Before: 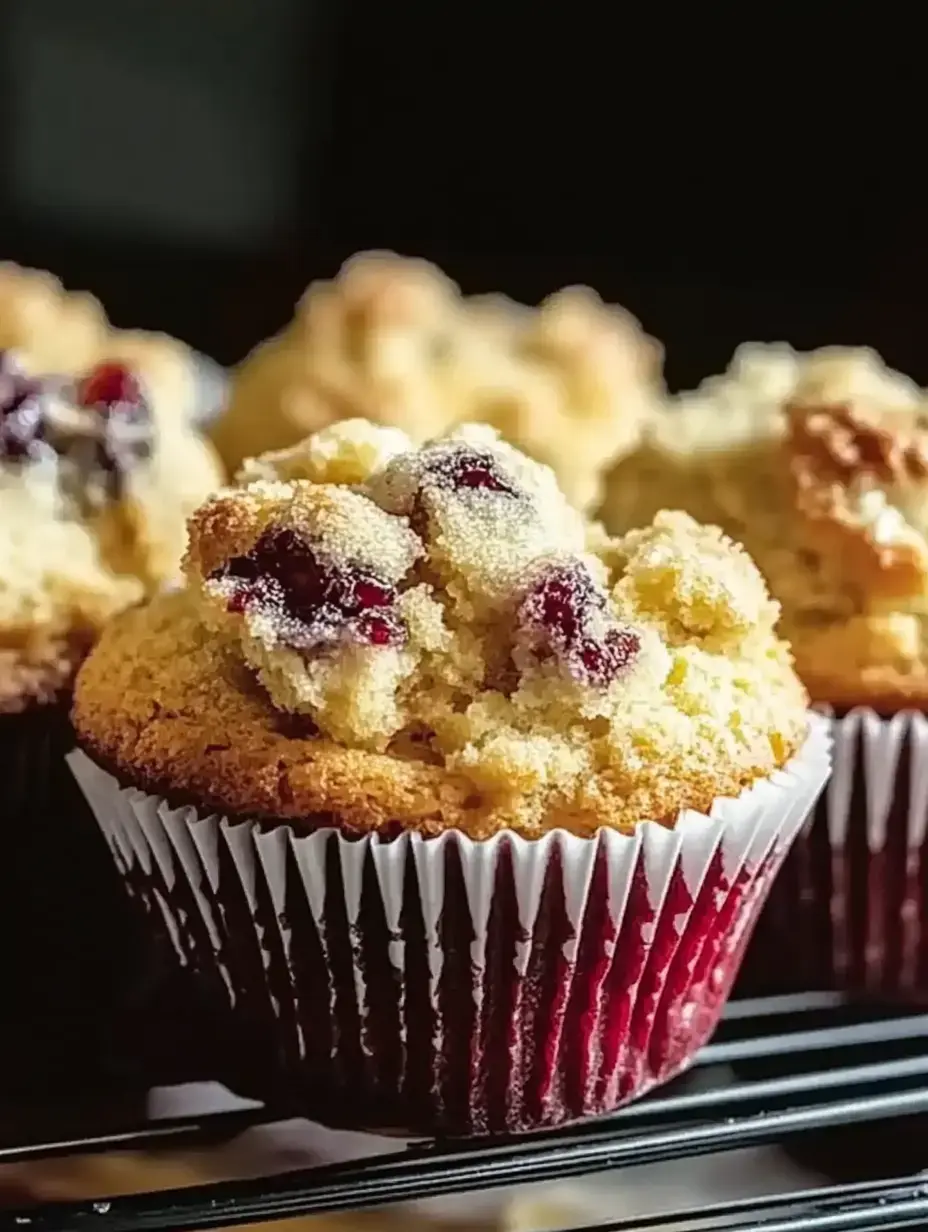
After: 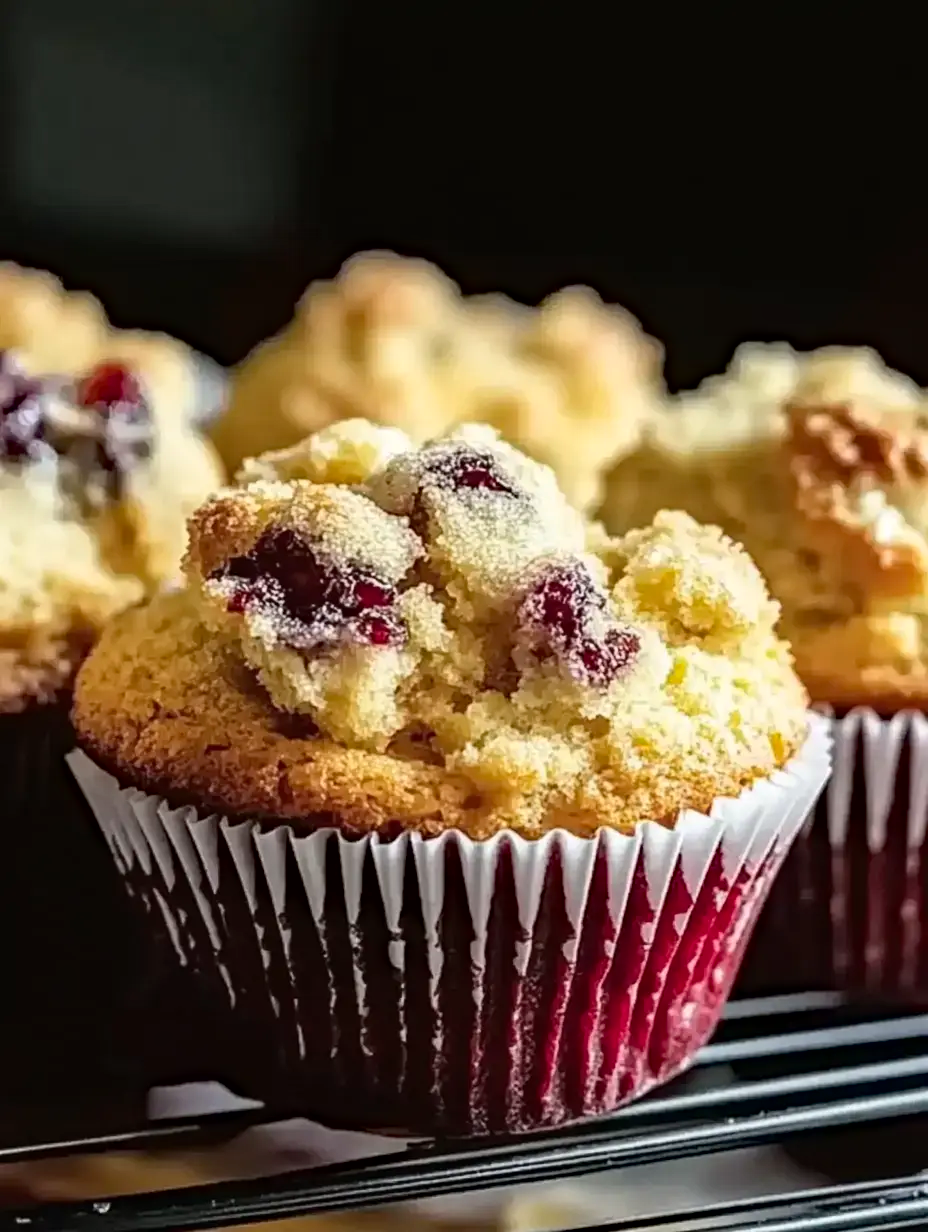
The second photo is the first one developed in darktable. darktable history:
contrast brightness saturation: contrast 0.099, brightness 0.018, saturation 0.018
haze removal: compatibility mode true
